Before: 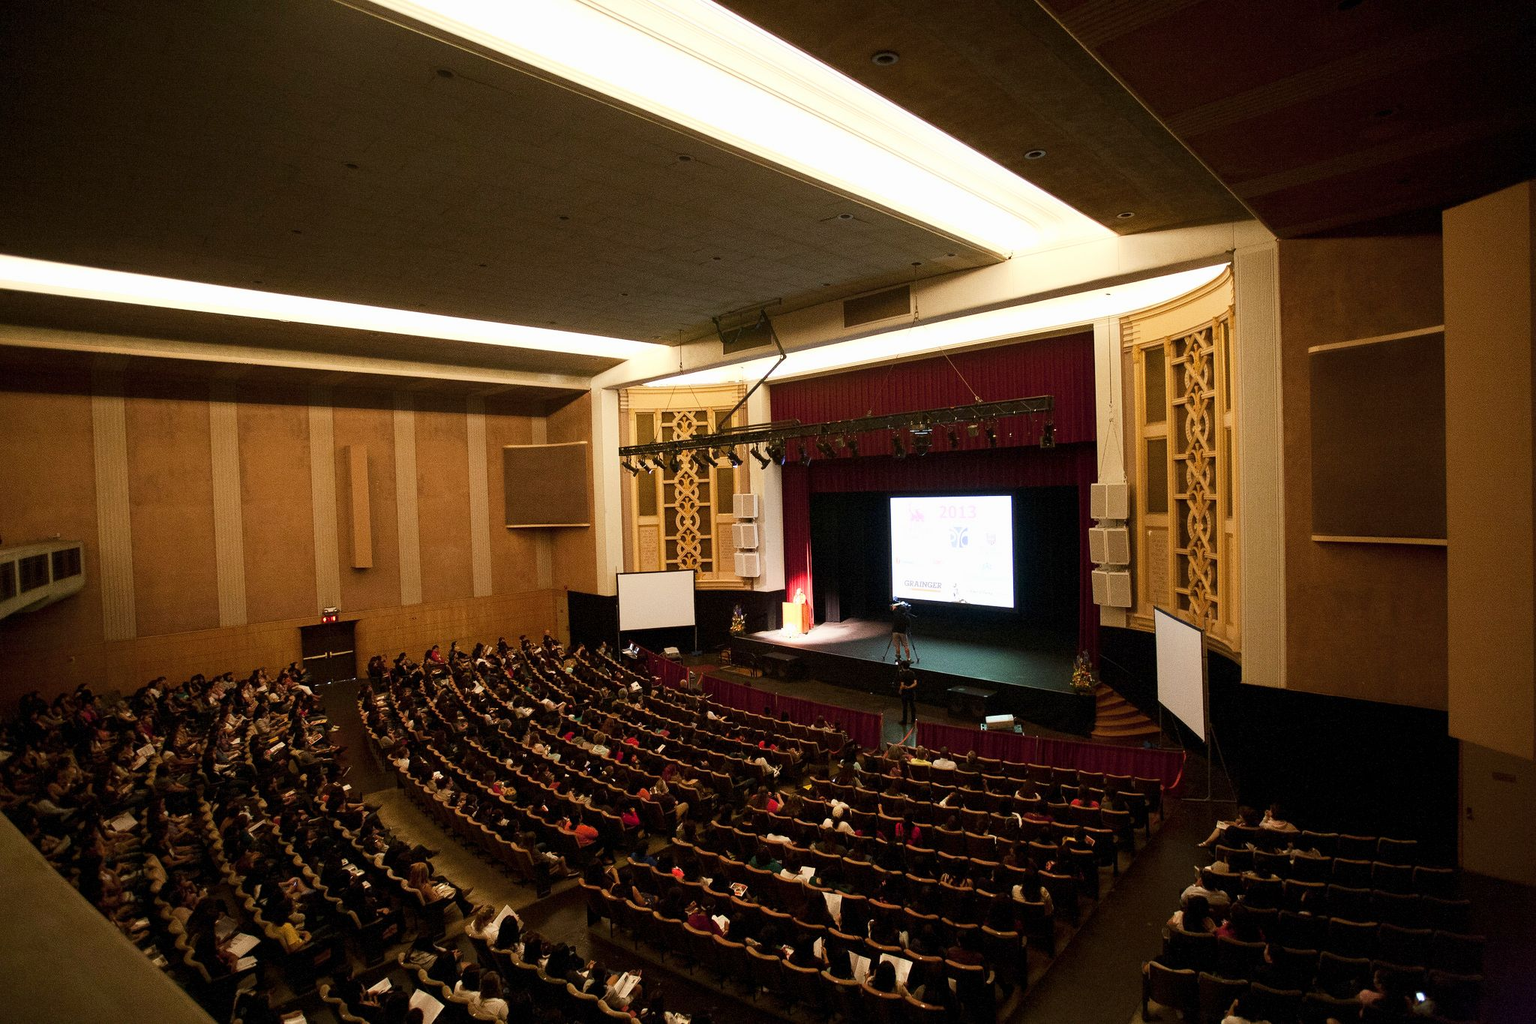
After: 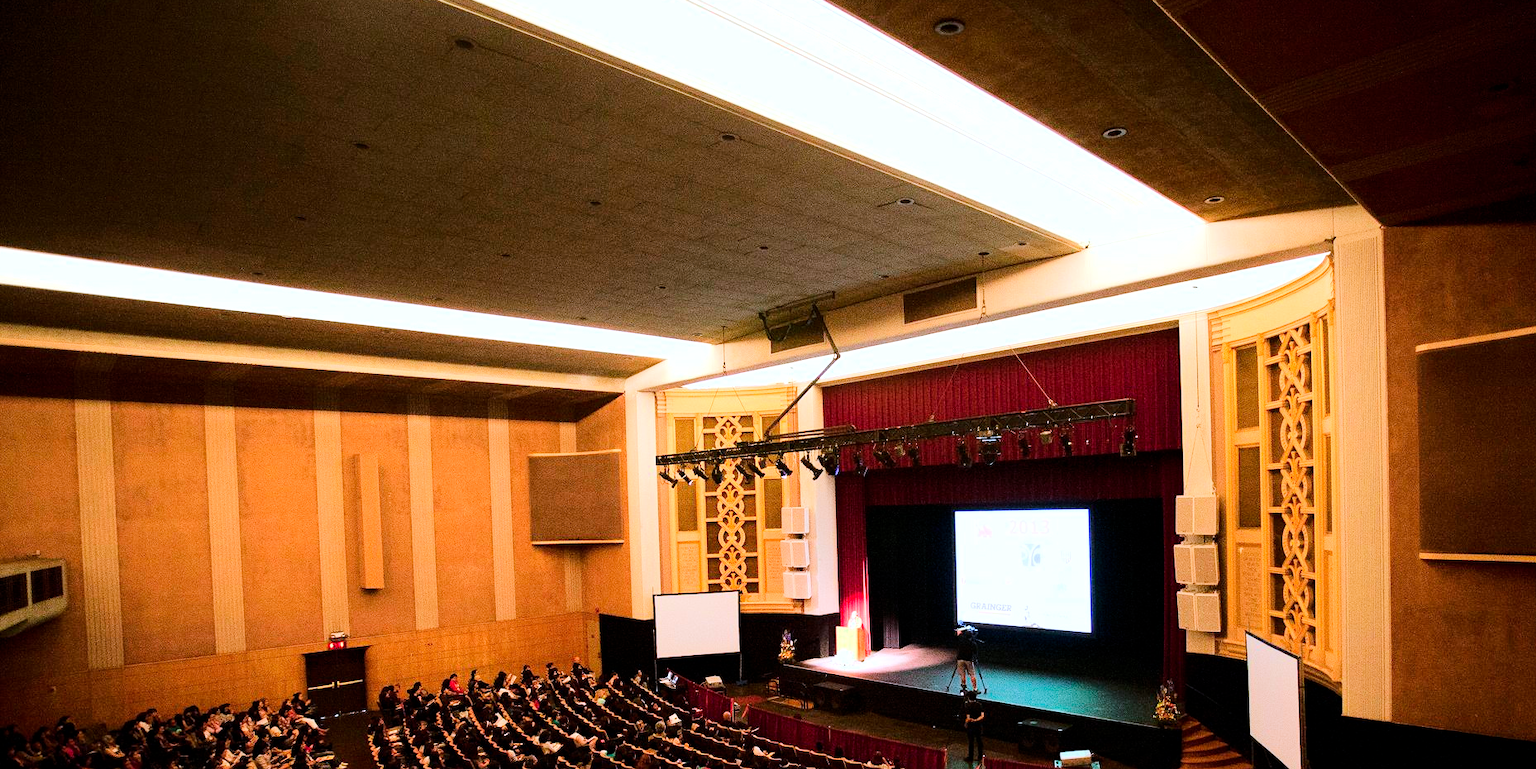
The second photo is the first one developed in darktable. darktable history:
contrast brightness saturation: saturation 0.097
crop: left 1.602%, top 3.361%, right 7.629%, bottom 28.422%
color calibration: illuminant as shot in camera, x 0.37, y 0.382, temperature 4316.13 K
tone equalizer: -7 EV 0.15 EV, -6 EV 0.627 EV, -5 EV 1.14 EV, -4 EV 1.32 EV, -3 EV 1.15 EV, -2 EV 0.6 EV, -1 EV 0.147 EV, edges refinement/feathering 500, mask exposure compensation -1.57 EV, preserve details no
